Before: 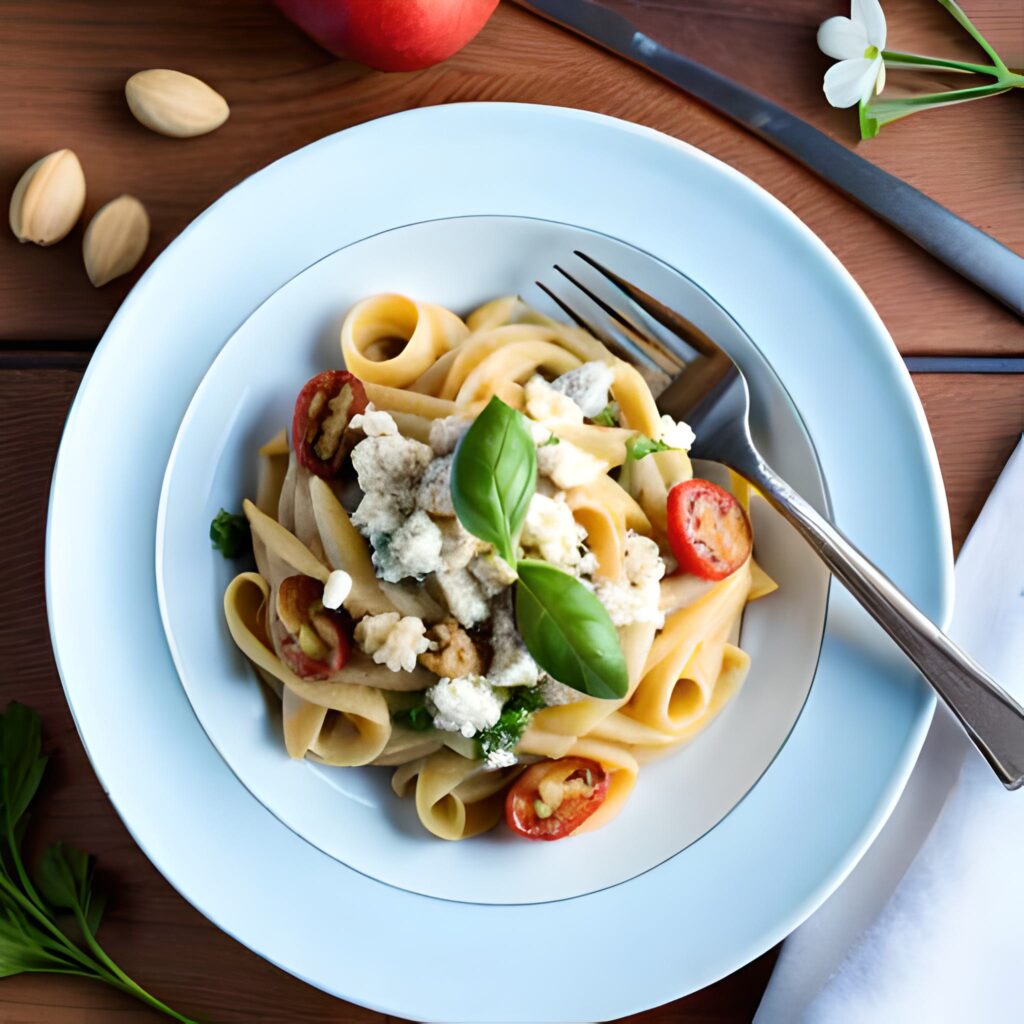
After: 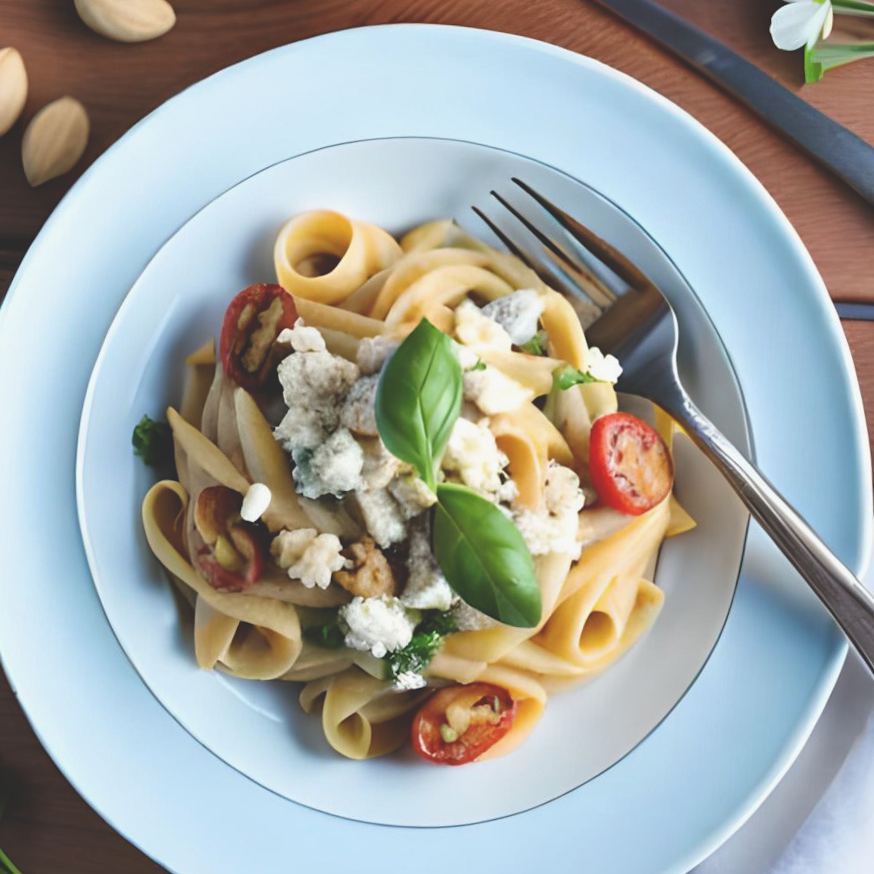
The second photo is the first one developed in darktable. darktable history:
crop and rotate: angle -3.27°, left 5.211%, top 5.211%, right 4.607%, bottom 4.607%
tone equalizer: -8 EV -1.84 EV, -7 EV -1.16 EV, -6 EV -1.62 EV, smoothing diameter 25%, edges refinement/feathering 10, preserve details guided filter
exposure: black level correction -0.025, exposure -0.117 EV, compensate highlight preservation false
